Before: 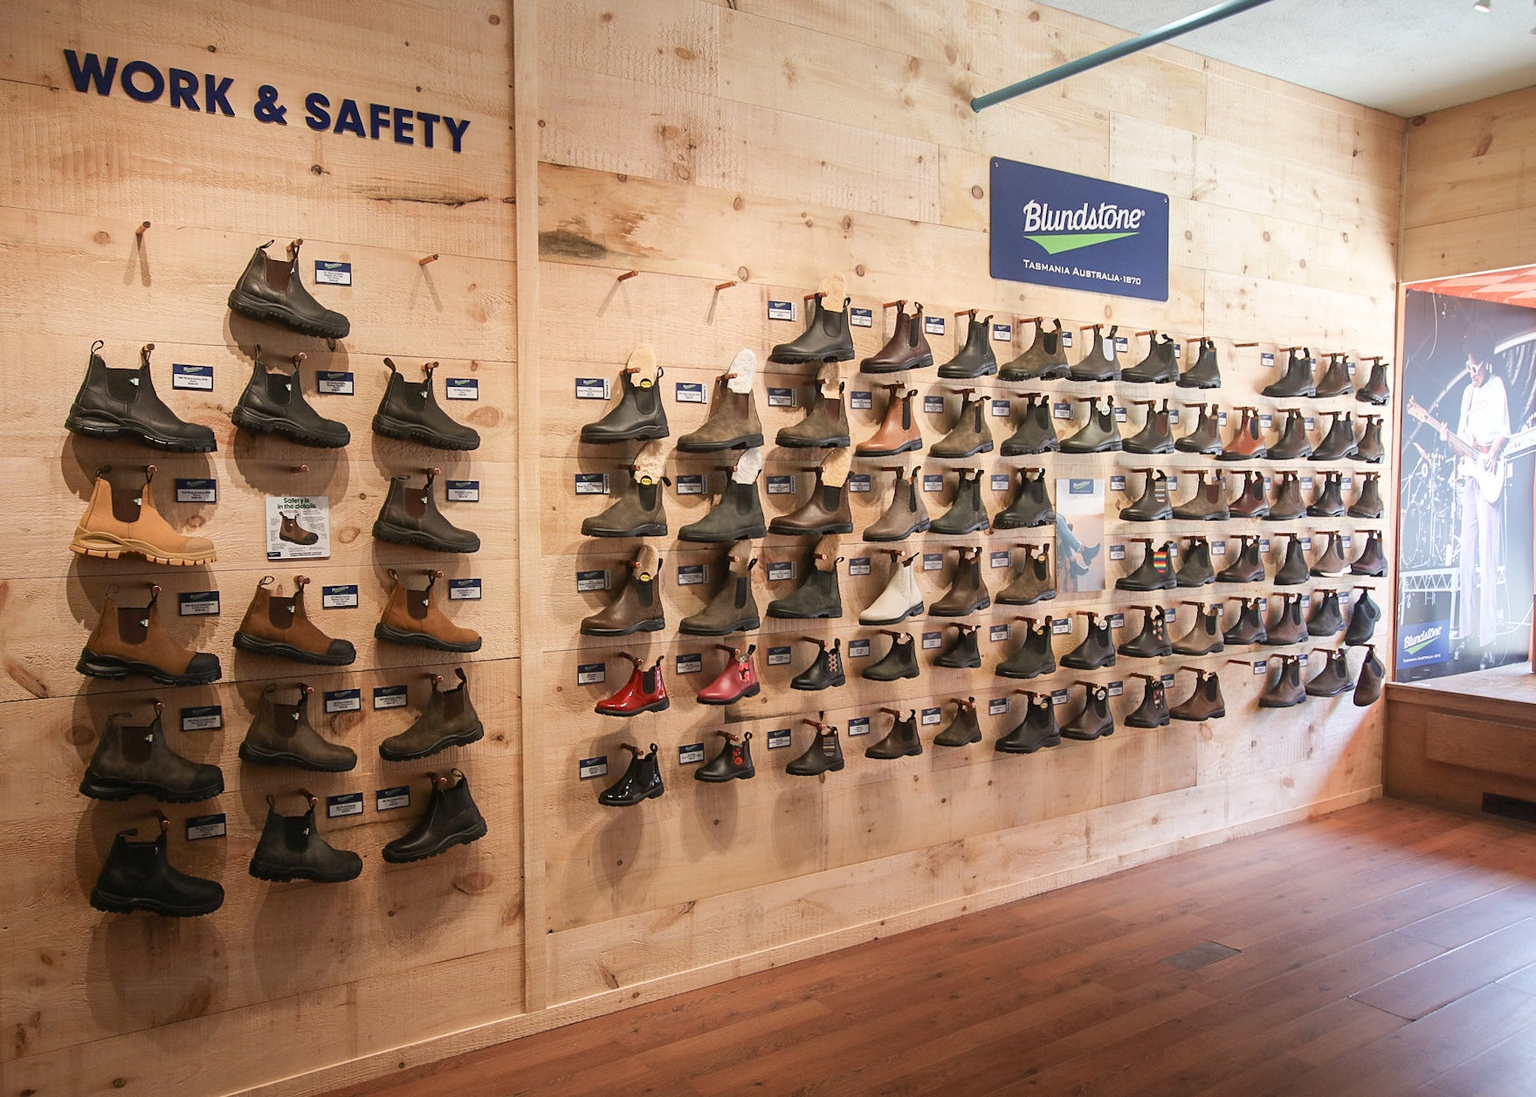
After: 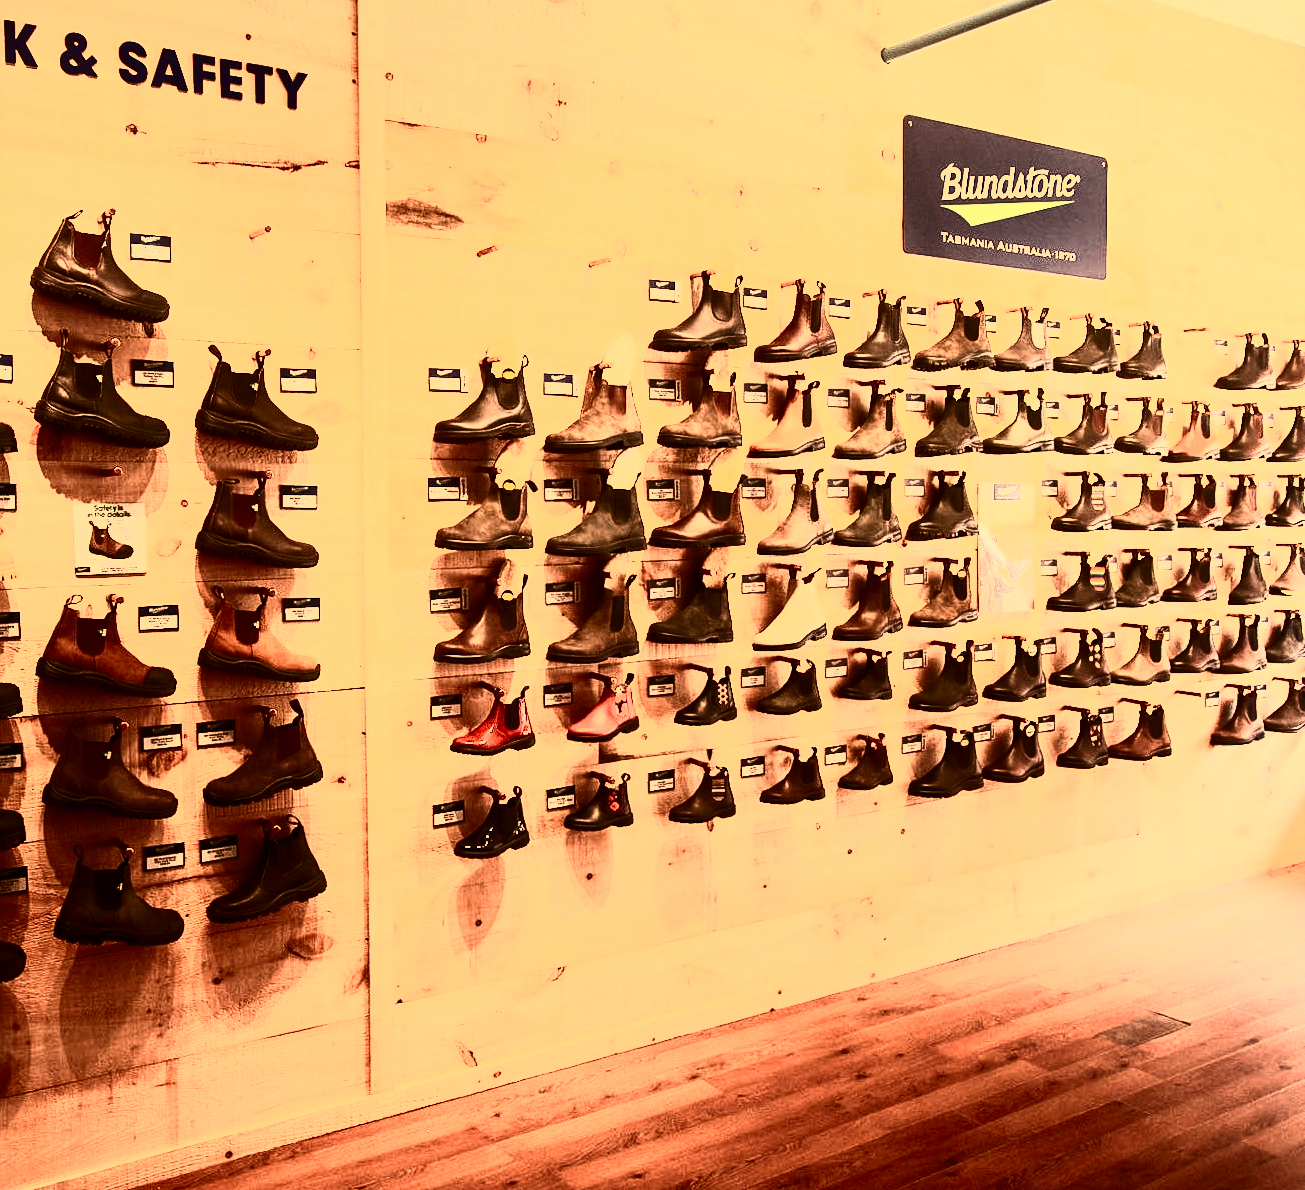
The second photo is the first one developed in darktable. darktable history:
exposure: compensate highlight preservation false
crop and rotate: left 13.15%, top 5.251%, right 12.609%
white balance: red 1.467, blue 0.684
local contrast: highlights 100%, shadows 100%, detail 120%, midtone range 0.2
contrast brightness saturation: contrast 0.93, brightness 0.2
